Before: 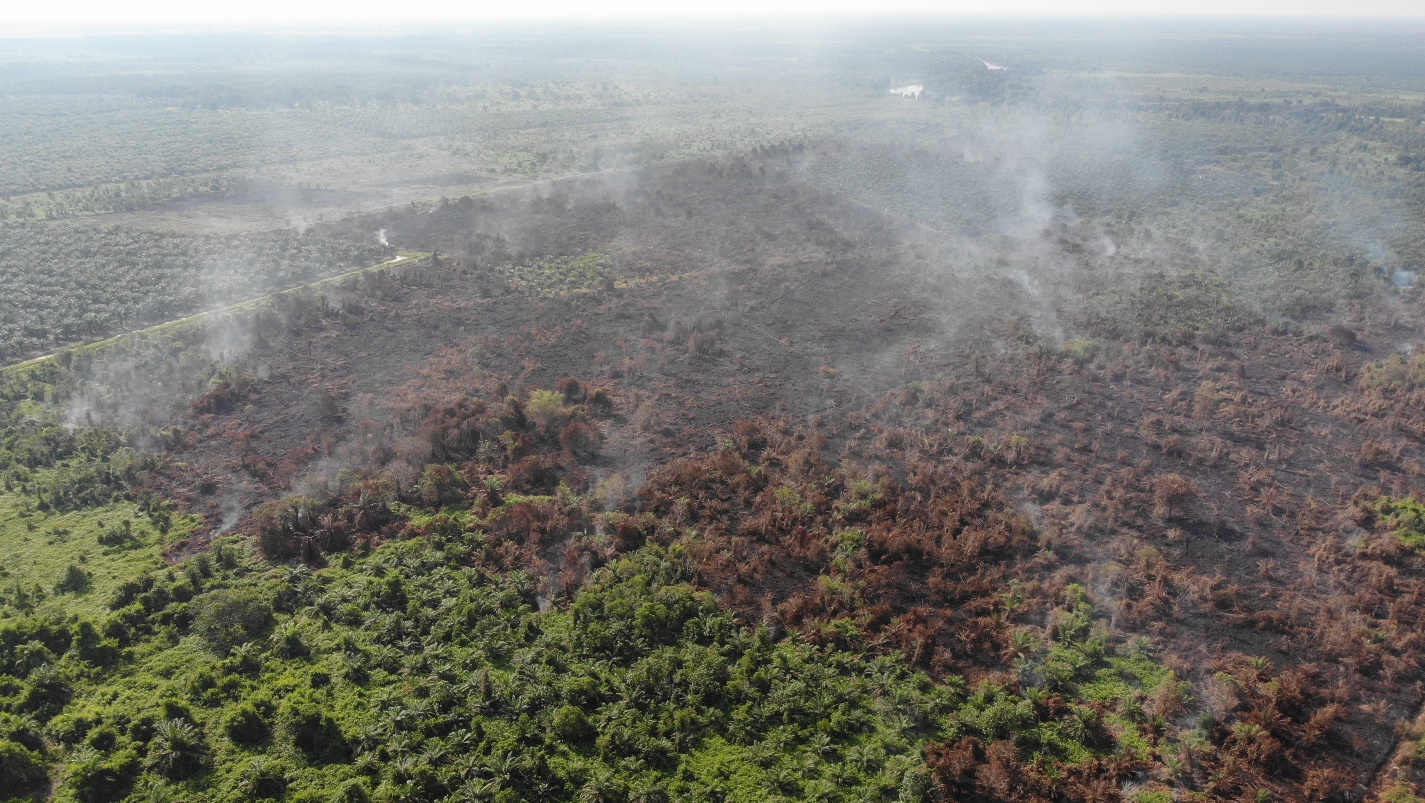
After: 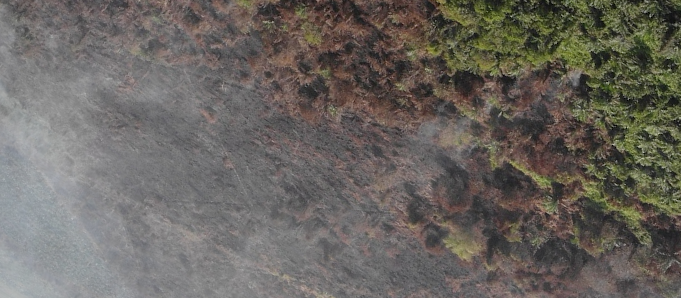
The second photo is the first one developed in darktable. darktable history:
crop and rotate: angle 146.75°, left 9.108%, top 15.59%, right 4.362%, bottom 17.123%
vignetting: fall-off radius 99.67%, width/height ratio 1.338
